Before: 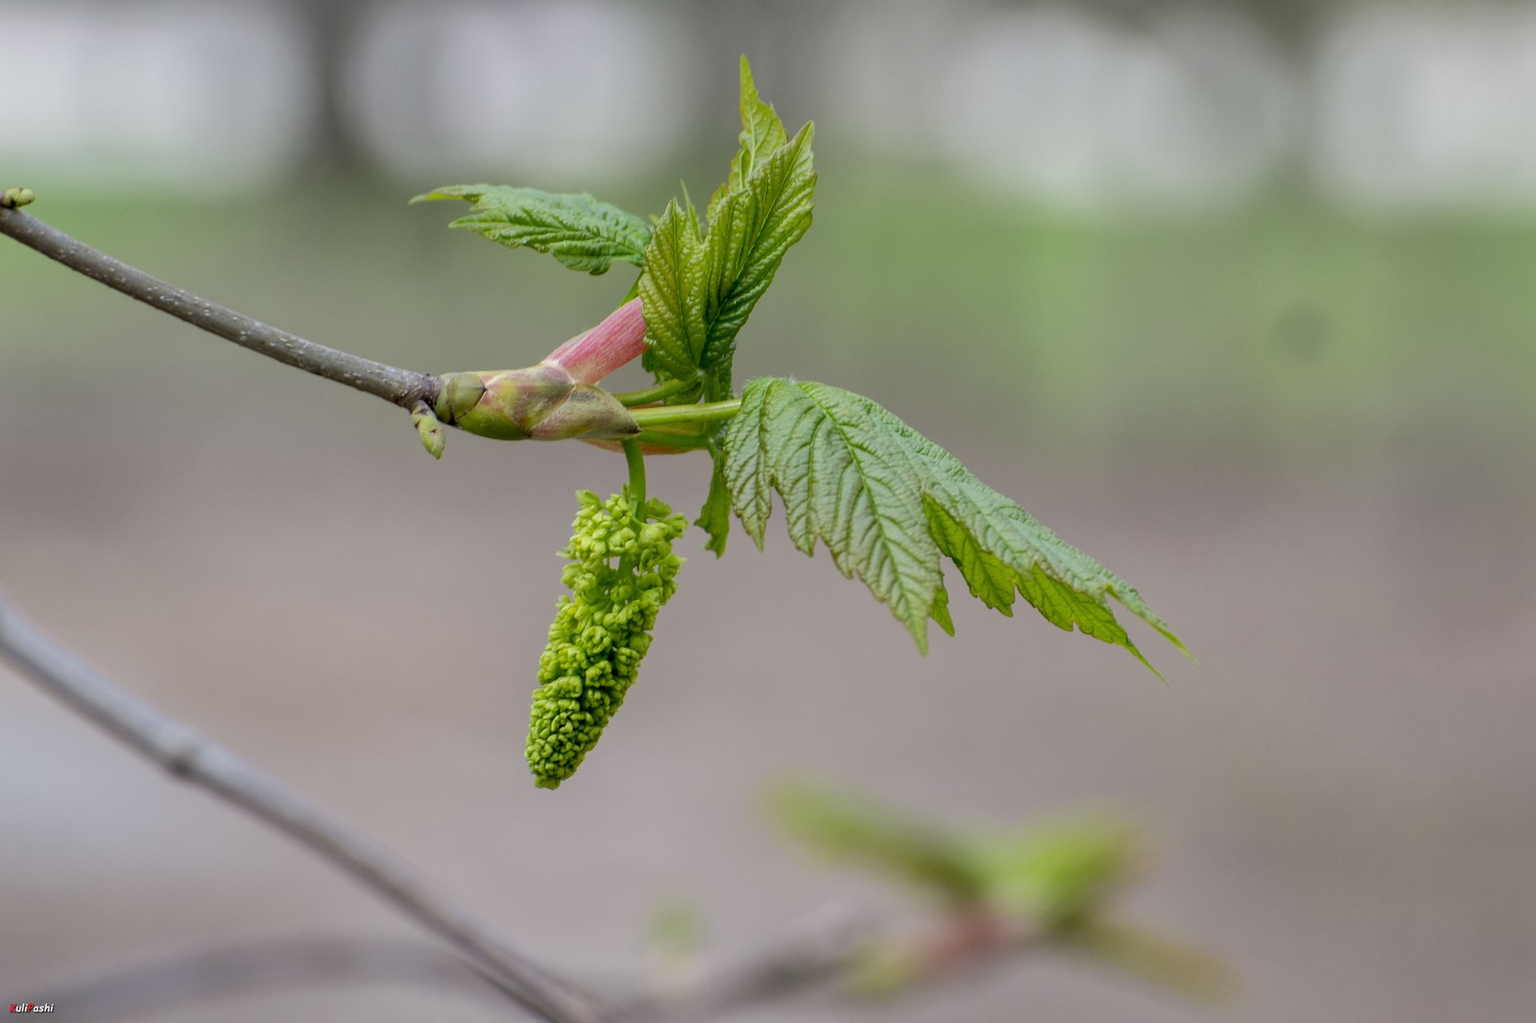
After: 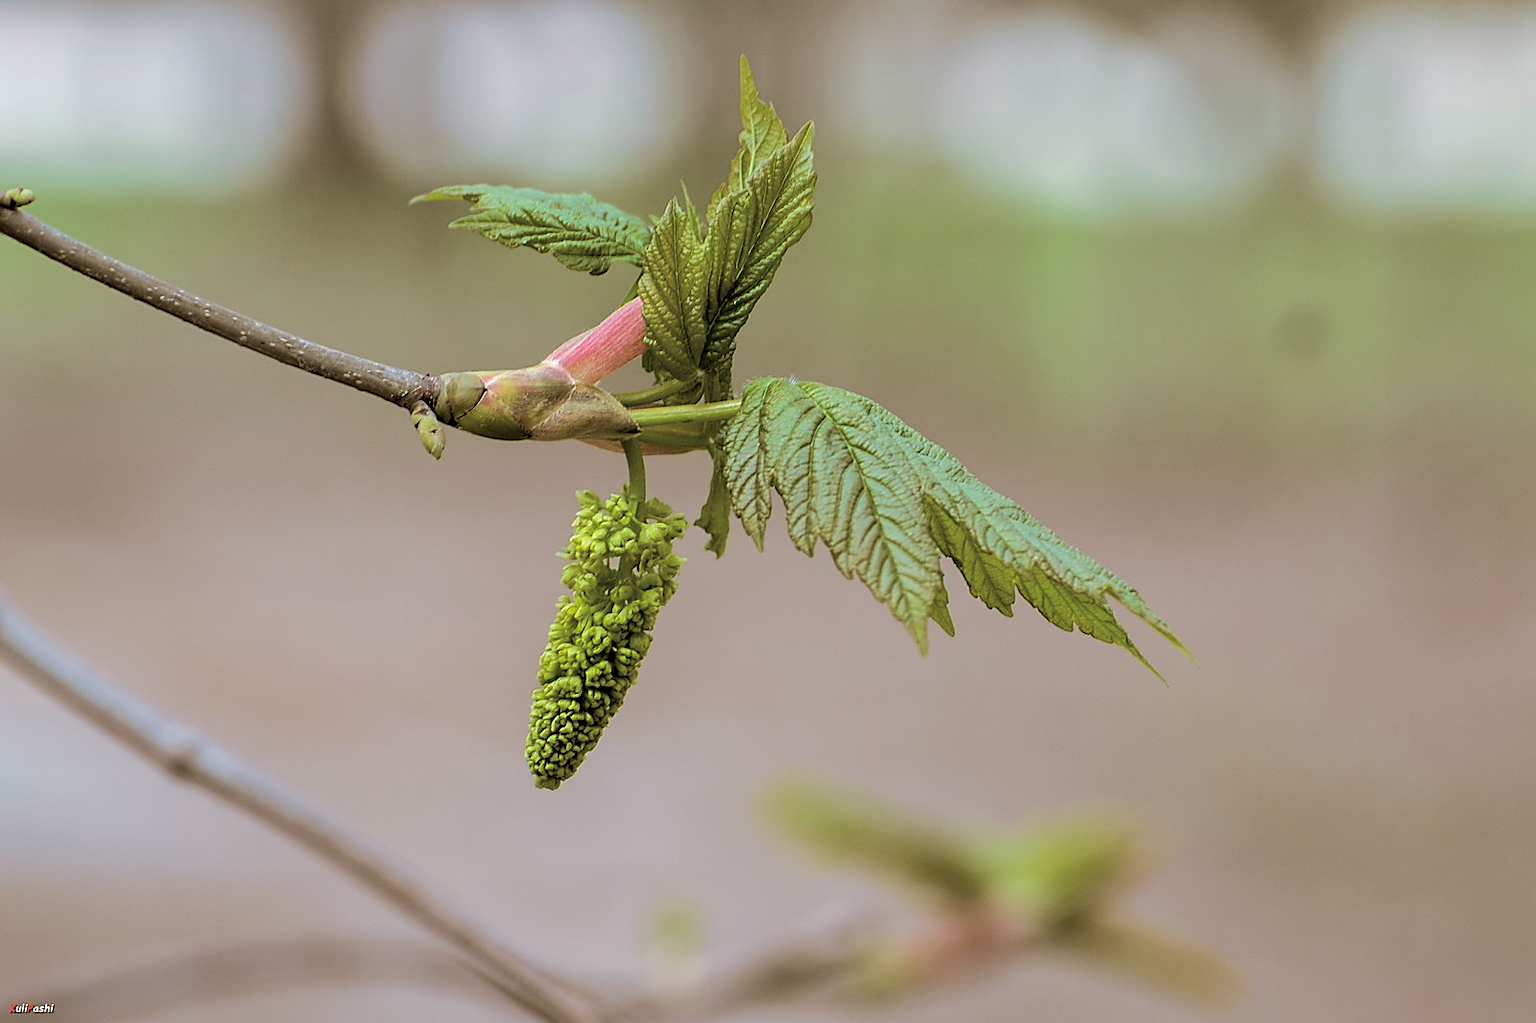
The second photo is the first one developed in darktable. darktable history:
sharpen: radius 1.4, amount 1.25, threshold 0.7
split-toning: shadows › hue 37.98°, highlights › hue 185.58°, balance -55.261
exposure: black level correction 0.002, exposure 0.15 EV, compensate highlight preservation false
